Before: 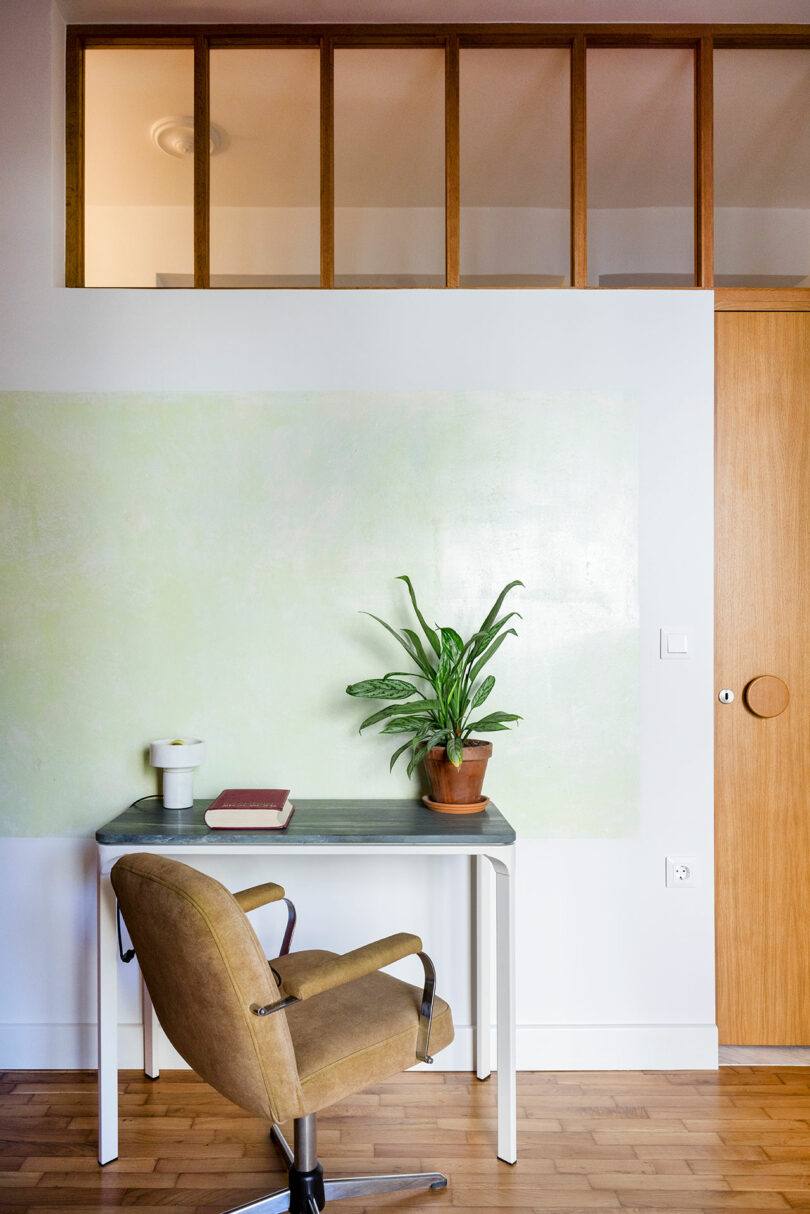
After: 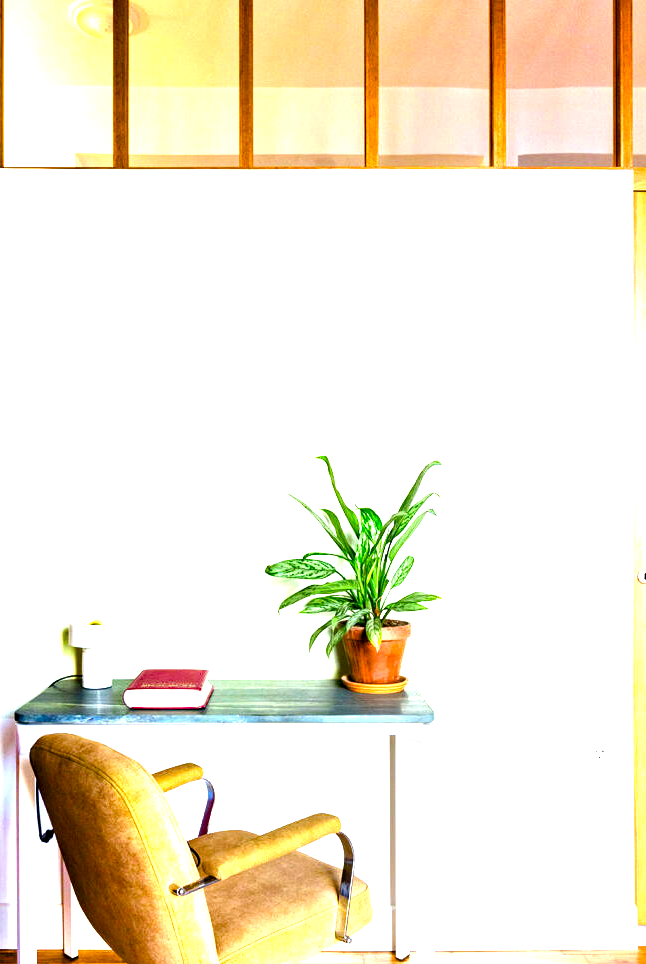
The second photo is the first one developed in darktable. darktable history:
color balance rgb: perceptual saturation grading › global saturation 20%, perceptual saturation grading › highlights -25.251%, perceptual saturation grading › shadows 50.152%, perceptual brilliance grading › highlights 15.71%, perceptual brilliance grading › mid-tones 5.891%, perceptual brilliance grading › shadows -15.568%, global vibrance 20%
contrast brightness saturation: contrast 0.039, saturation 0.158
tone equalizer: -8 EV -0.425 EV, -7 EV -0.423 EV, -6 EV -0.34 EV, -5 EV -0.213 EV, -3 EV 0.201 EV, -2 EV 0.343 EV, -1 EV 0.407 EV, +0 EV 0.425 EV
haze removal: compatibility mode true
crop and rotate: left 10.055%, top 9.937%, right 10.078%, bottom 10.578%
exposure: exposure 1 EV, compensate highlight preservation false
